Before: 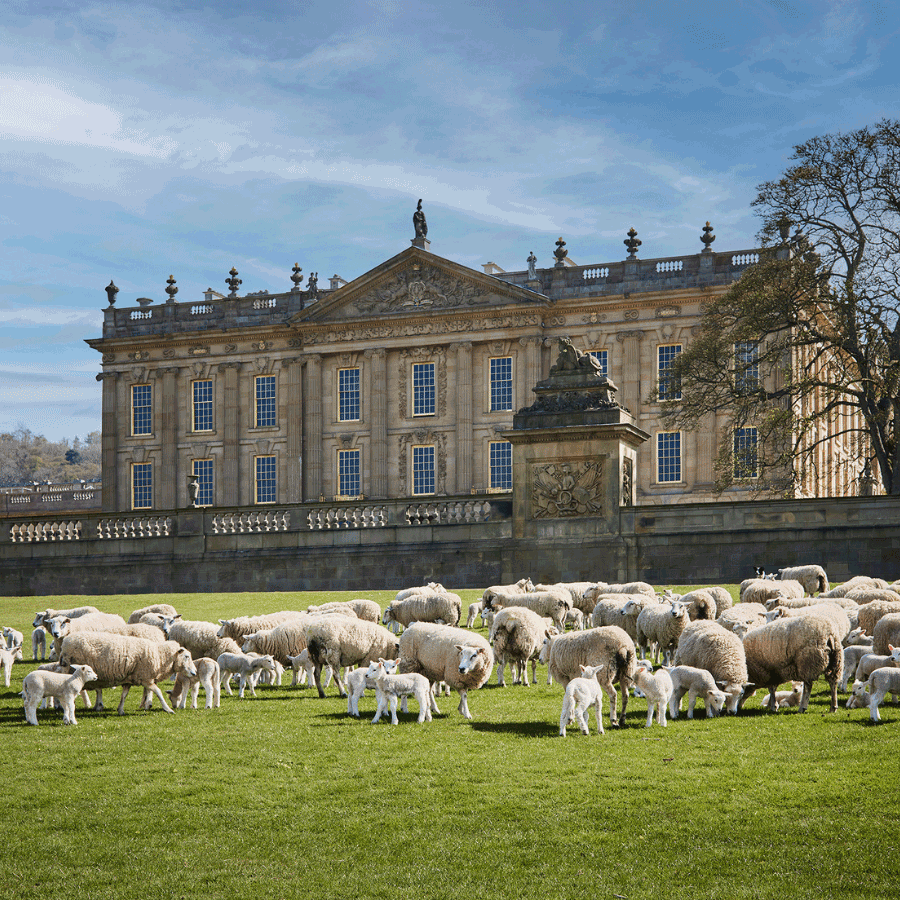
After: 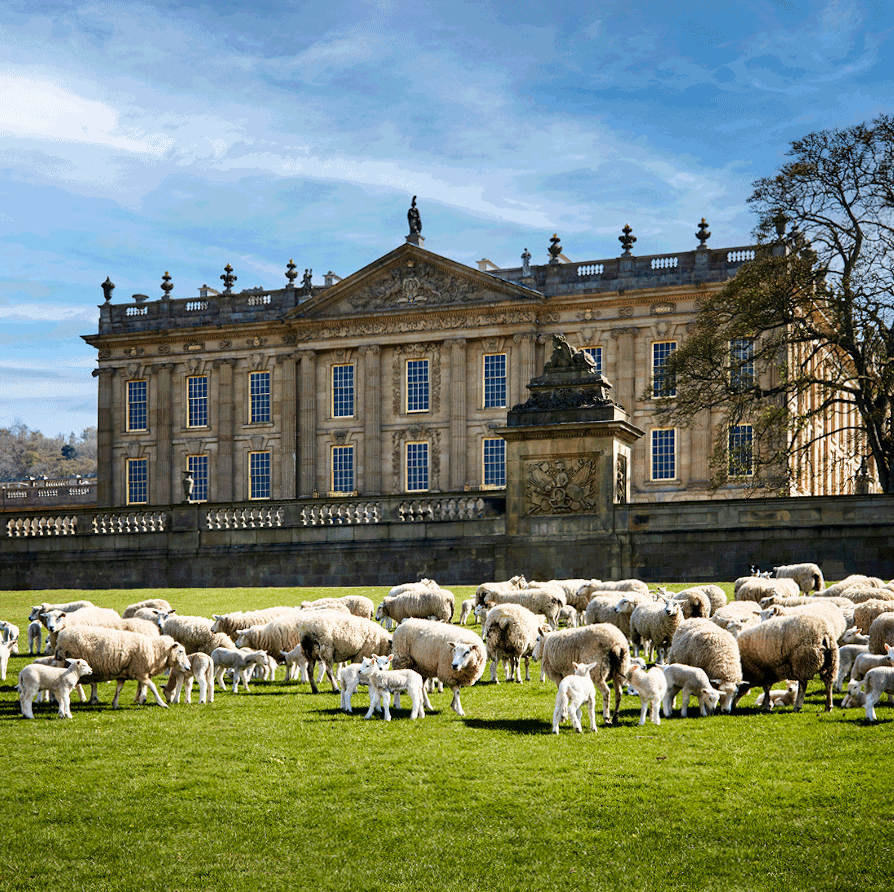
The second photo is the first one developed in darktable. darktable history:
rotate and perspective: rotation 0.192°, lens shift (horizontal) -0.015, crop left 0.005, crop right 0.996, crop top 0.006, crop bottom 0.99
tone curve: curves: ch0 [(0, 0) (0.003, 0) (0.011, 0.001) (0.025, 0.003) (0.044, 0.004) (0.069, 0.007) (0.1, 0.01) (0.136, 0.033) (0.177, 0.082) (0.224, 0.141) (0.277, 0.208) (0.335, 0.282) (0.399, 0.363) (0.468, 0.451) (0.543, 0.545) (0.623, 0.647) (0.709, 0.756) (0.801, 0.87) (0.898, 0.972) (1, 1)], preserve colors none
